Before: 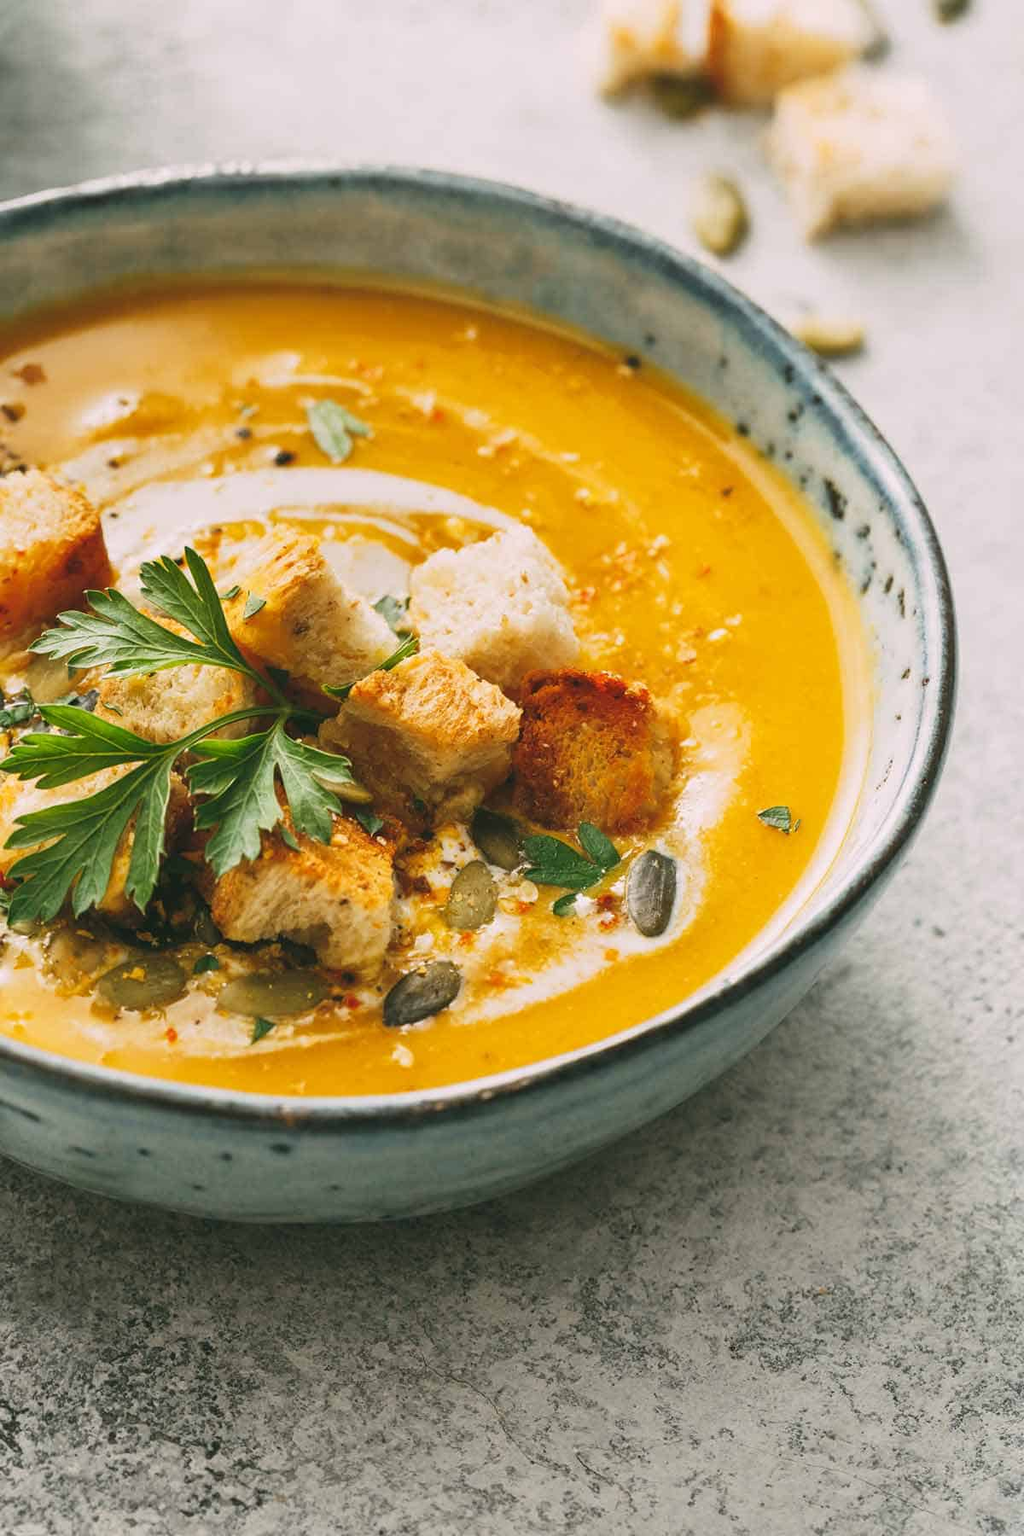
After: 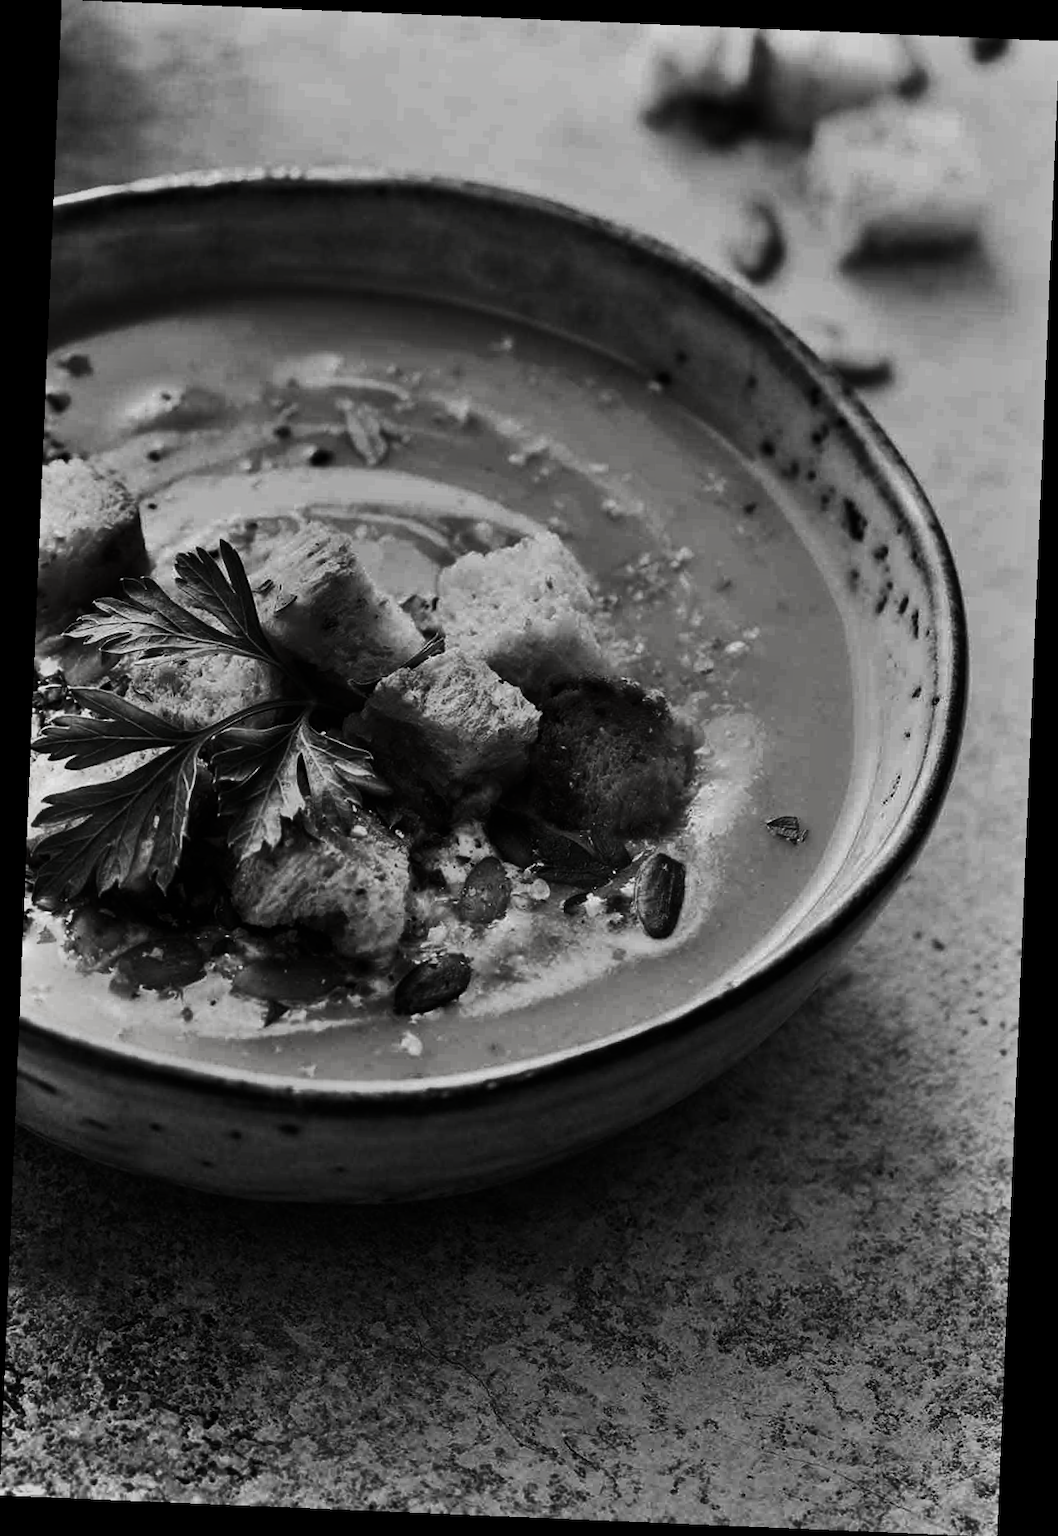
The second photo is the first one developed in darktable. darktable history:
crop and rotate: angle -2.39°
shadows and highlights: low approximation 0.01, soften with gaussian
contrast brightness saturation: contrast 0.025, brightness -0.982, saturation -0.988
